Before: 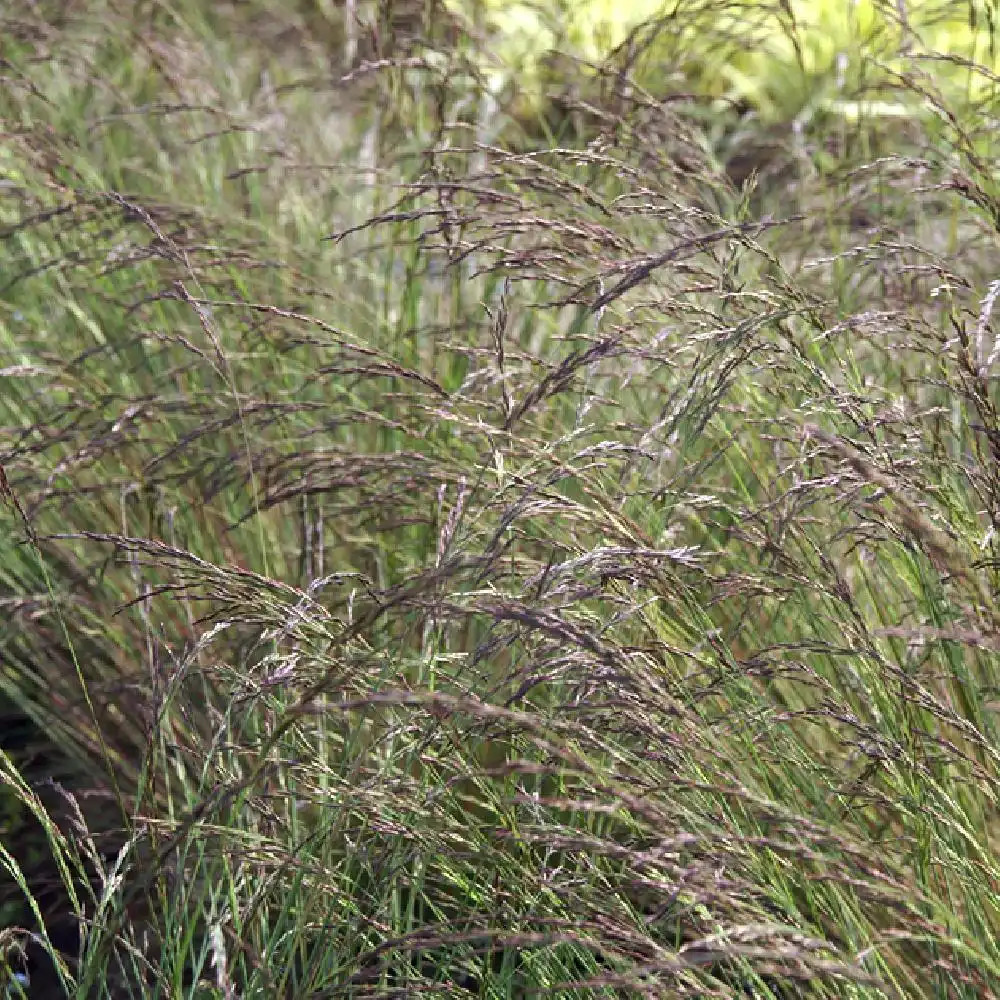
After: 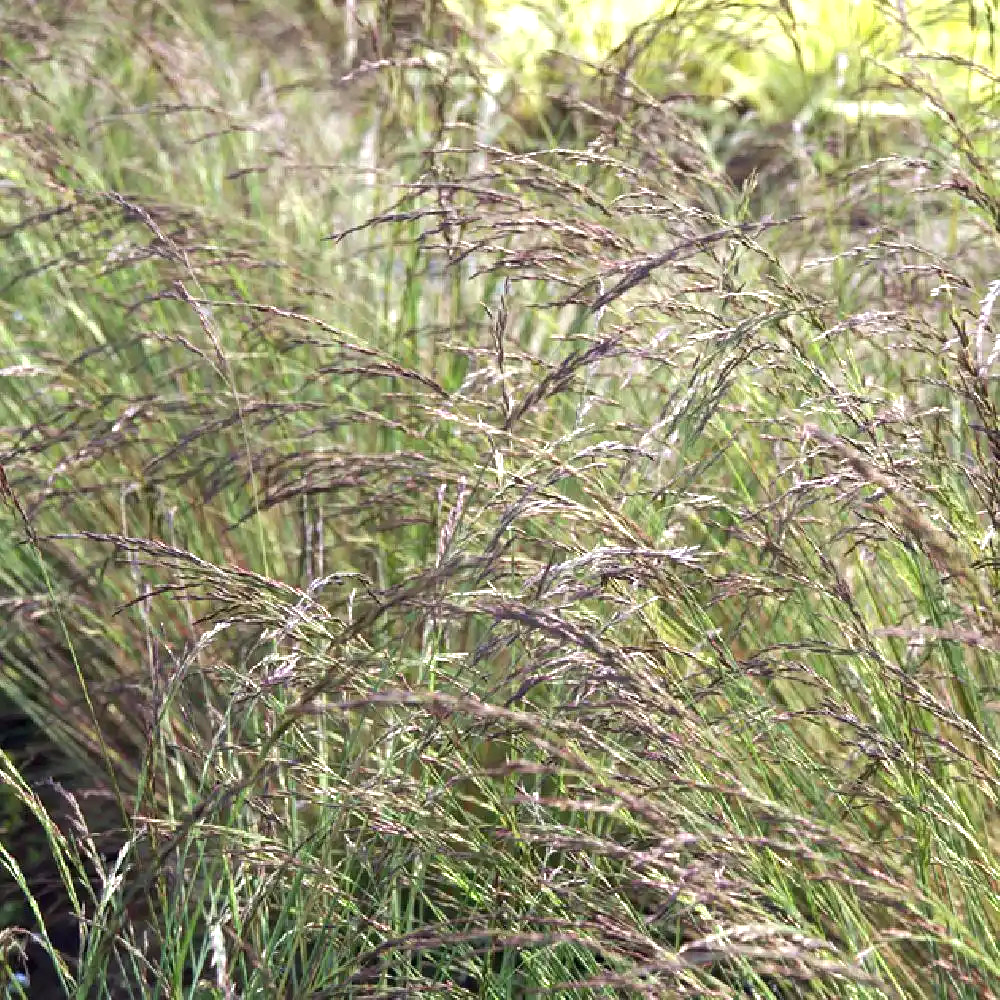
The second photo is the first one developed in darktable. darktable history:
exposure: exposure 0.641 EV, compensate exposure bias true, compensate highlight preservation false
tone equalizer: on, module defaults
